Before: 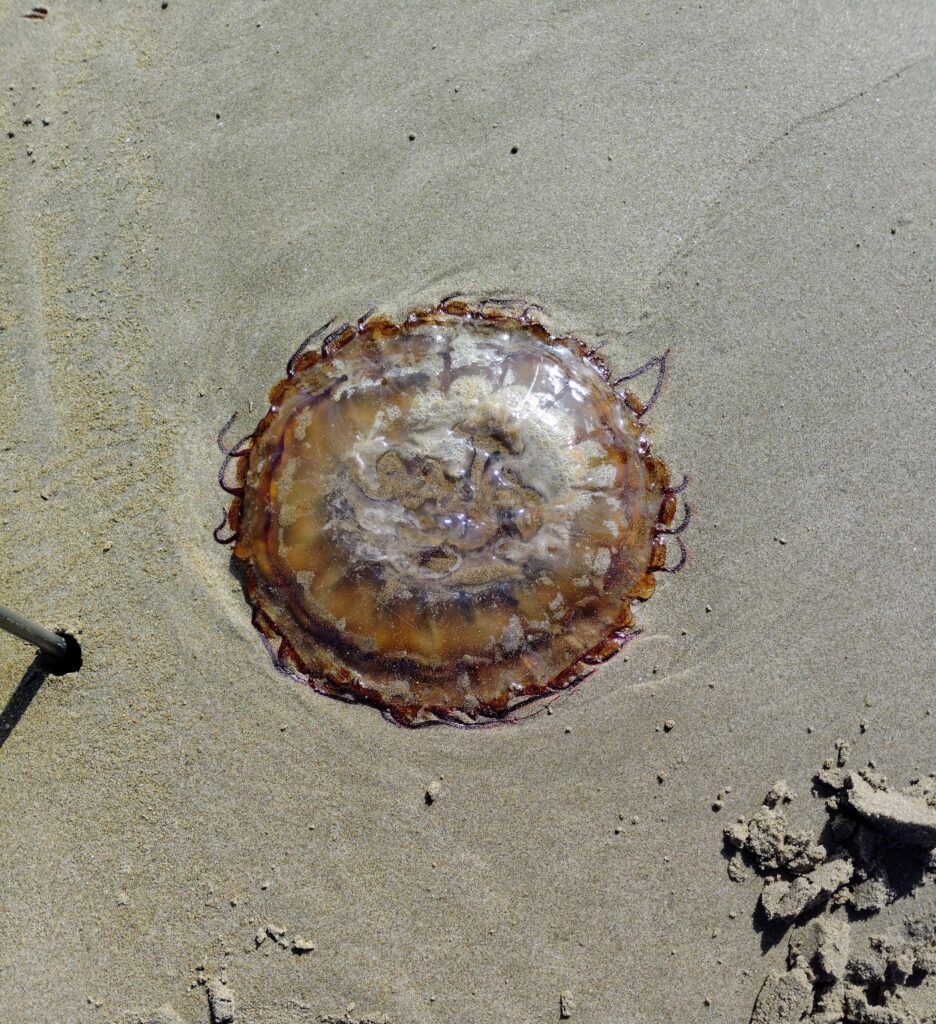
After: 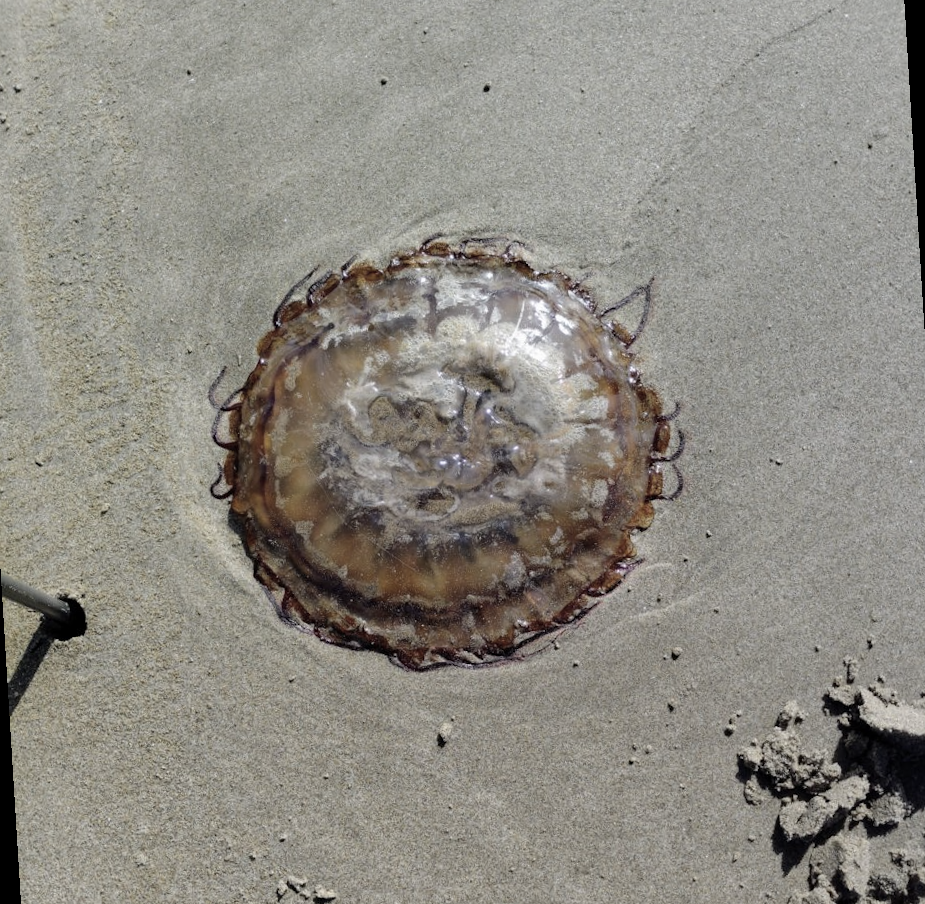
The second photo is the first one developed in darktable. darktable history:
color correction: saturation 0.57
rotate and perspective: rotation -3.52°, crop left 0.036, crop right 0.964, crop top 0.081, crop bottom 0.919
